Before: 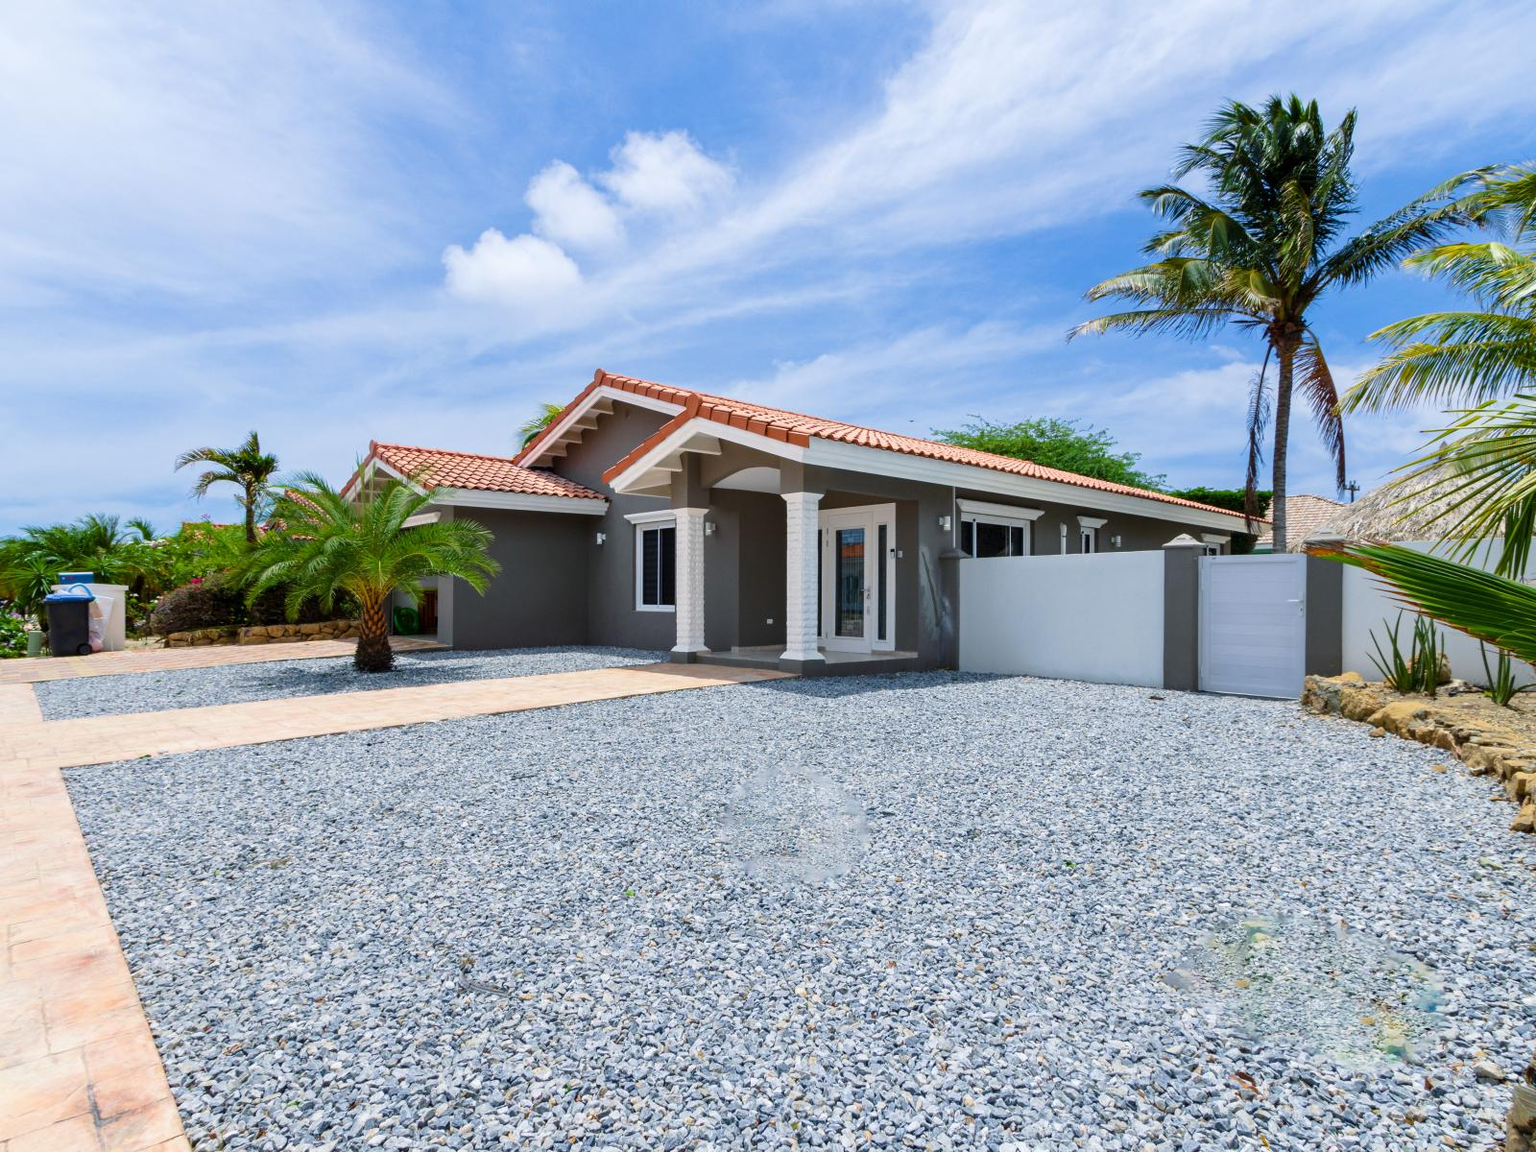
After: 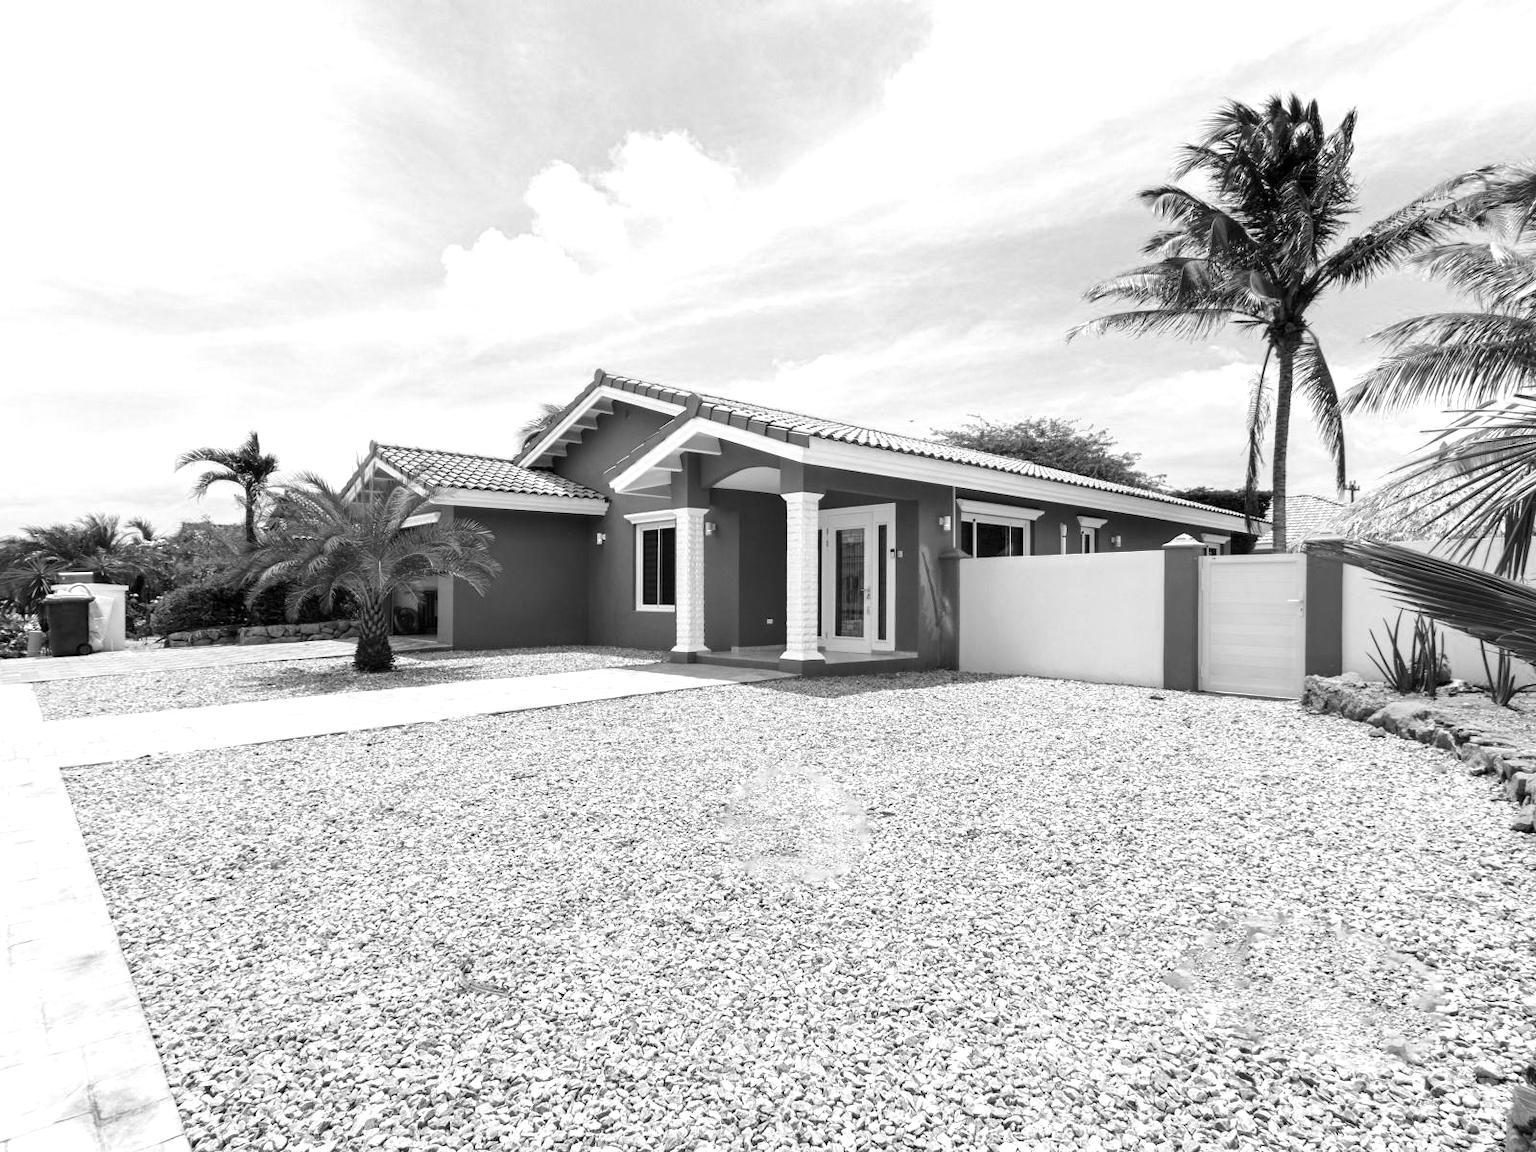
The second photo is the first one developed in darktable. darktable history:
color calibration: output gray [0.18, 0.41, 0.41, 0], gray › normalize channels true, illuminant same as pipeline (D50), adaptation XYZ, x 0.346, y 0.359, gamut compression 0
exposure: exposure 0.7 EV, compensate highlight preservation false
